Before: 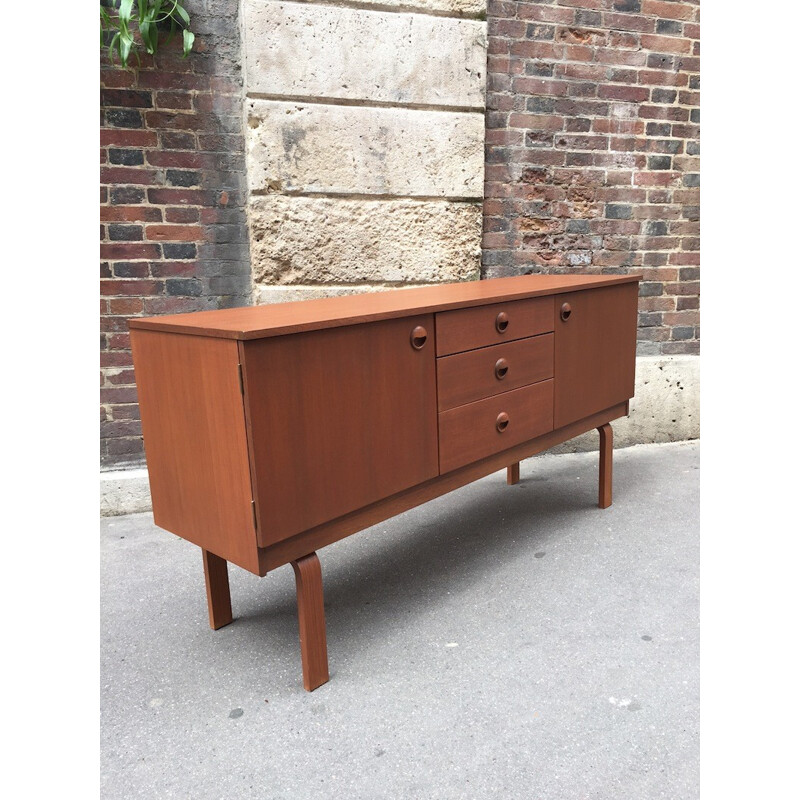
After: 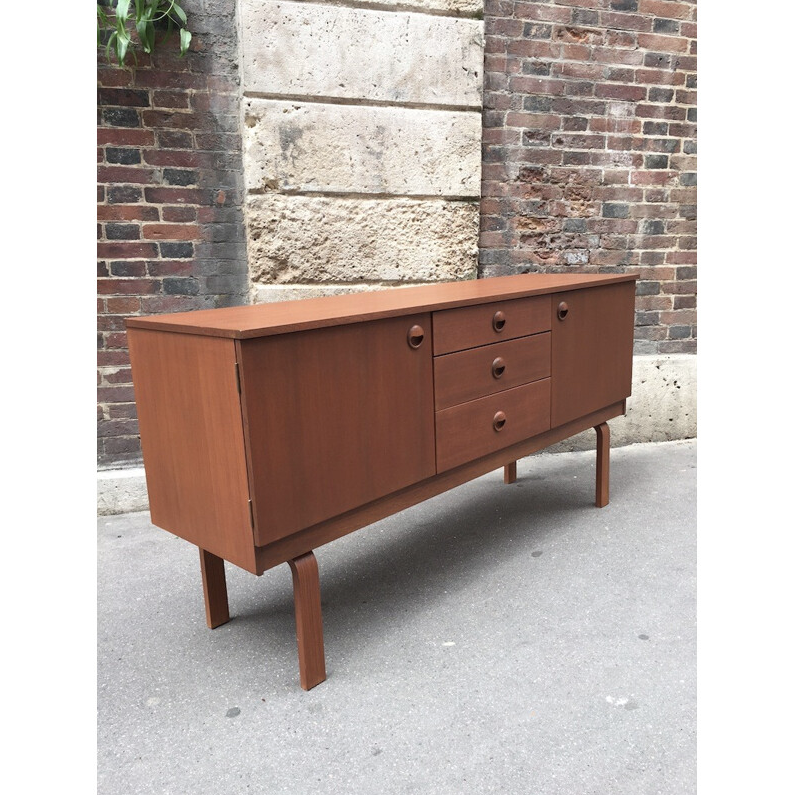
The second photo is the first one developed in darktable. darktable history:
crop and rotate: left 0.482%, top 0.229%, bottom 0.356%
local contrast: mode bilateral grid, contrast 20, coarseness 50, detail 102%, midtone range 0.2
contrast brightness saturation: saturation -0.166
